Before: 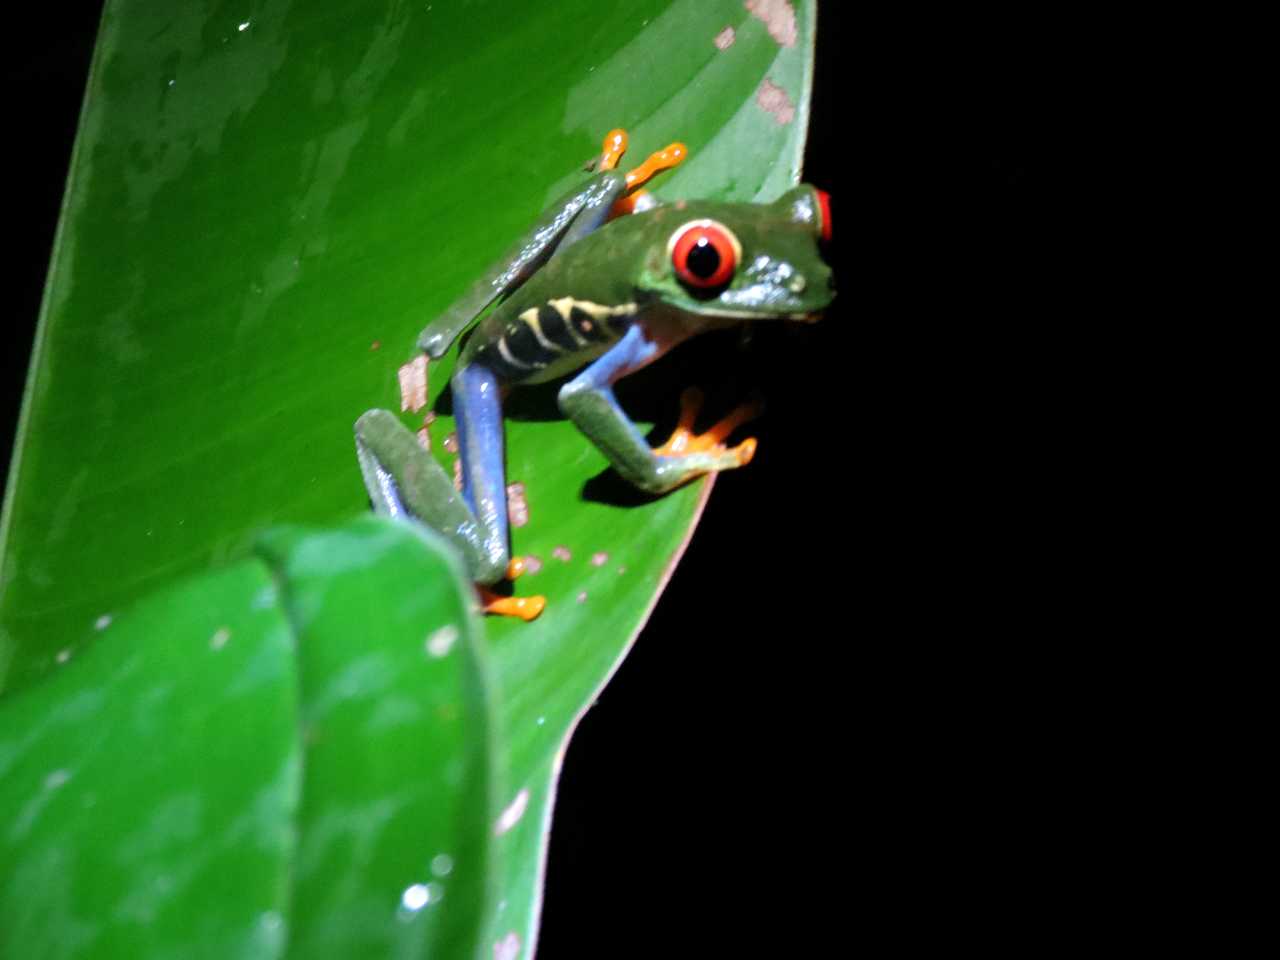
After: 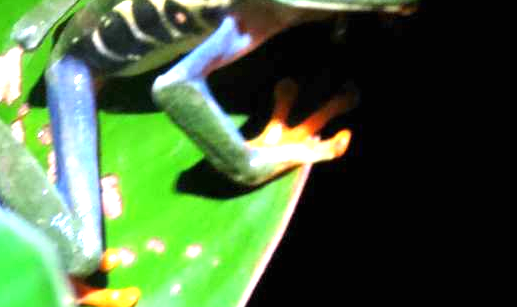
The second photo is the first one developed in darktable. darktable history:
exposure: black level correction 0, exposure 1.173 EV, compensate exposure bias true, compensate highlight preservation false
crop: left 31.751%, top 32.172%, right 27.8%, bottom 35.83%
